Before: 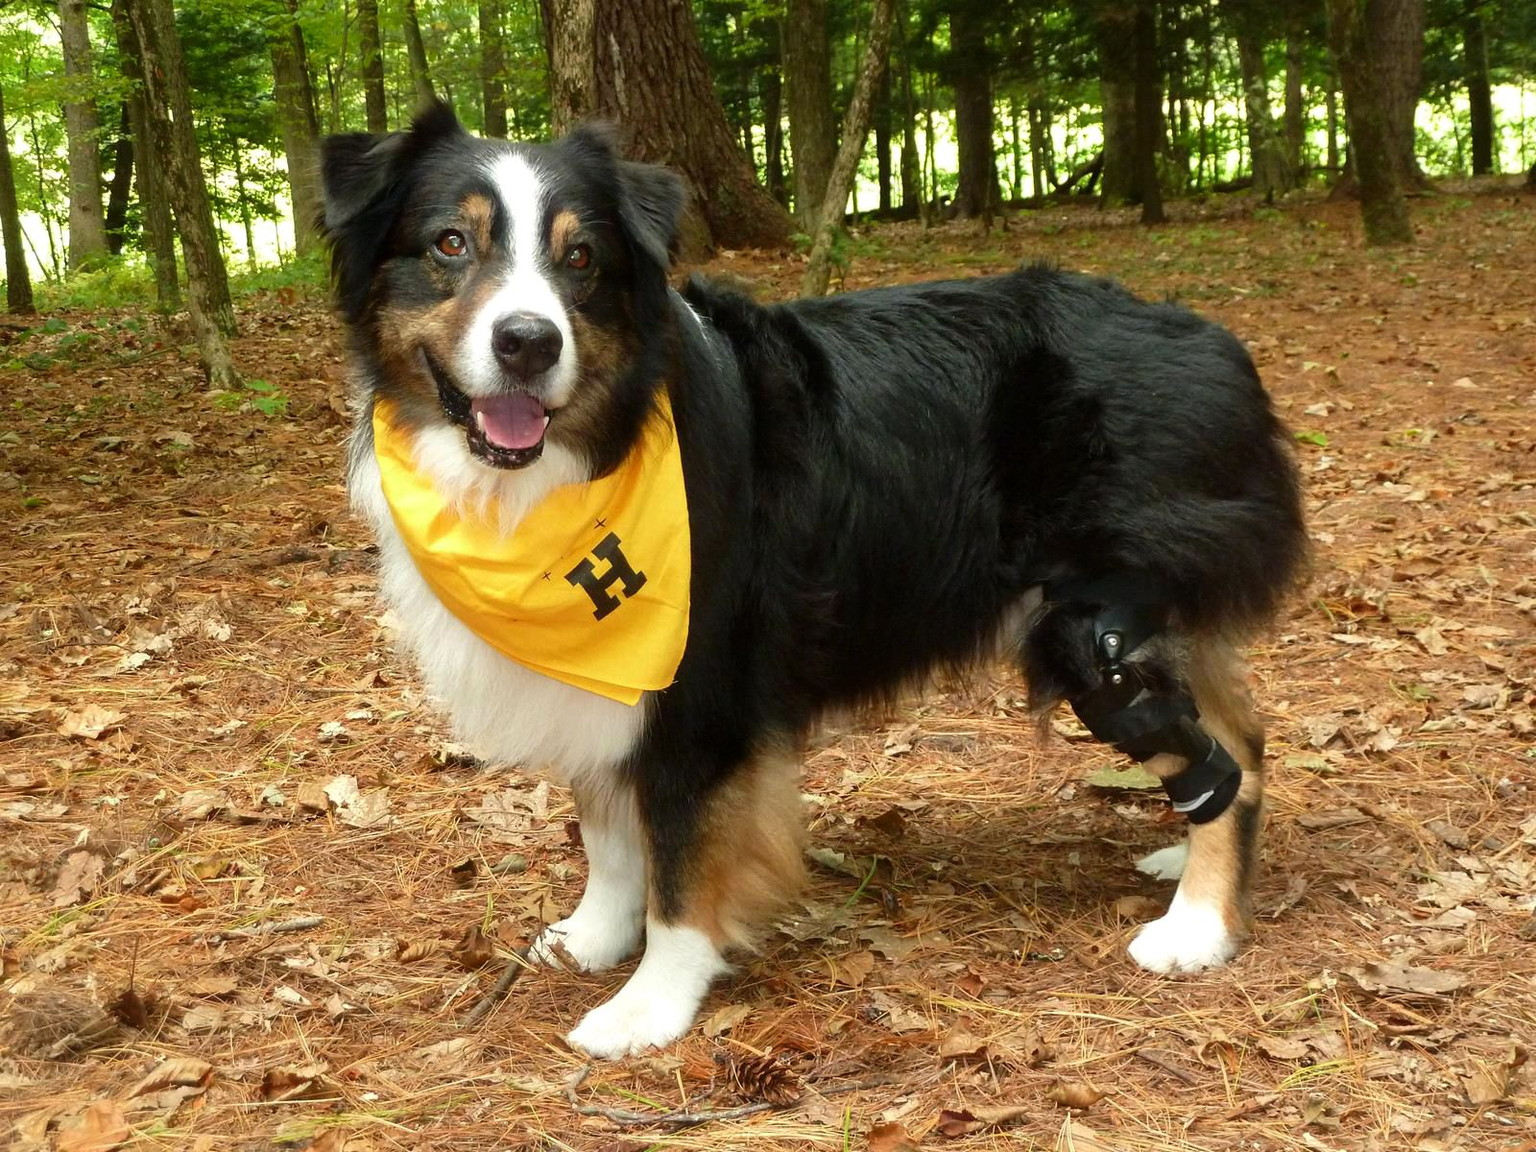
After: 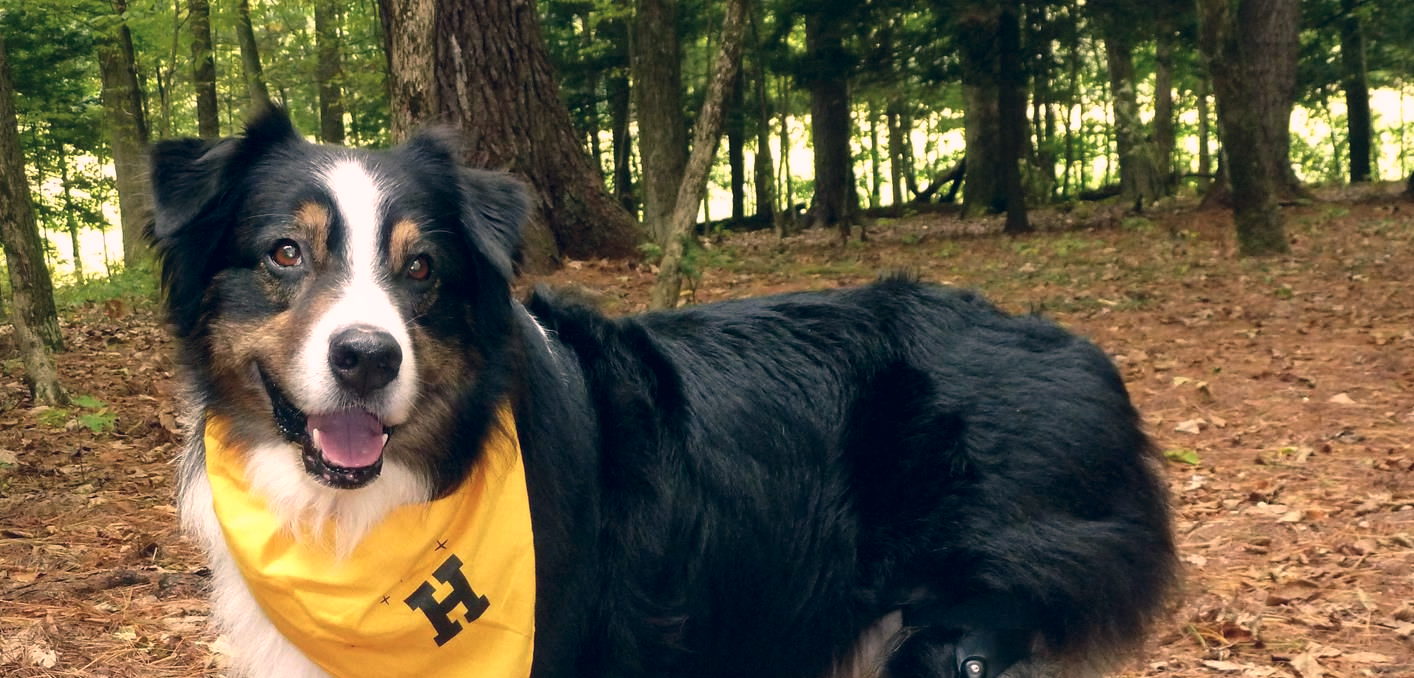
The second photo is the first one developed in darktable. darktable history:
color correction: highlights a* 13.74, highlights b* 6.03, shadows a* -6.15, shadows b* -16.03, saturation 0.875
crop and rotate: left 11.578%, bottom 43.483%
local contrast: mode bilateral grid, contrast 21, coarseness 51, detail 119%, midtone range 0.2
